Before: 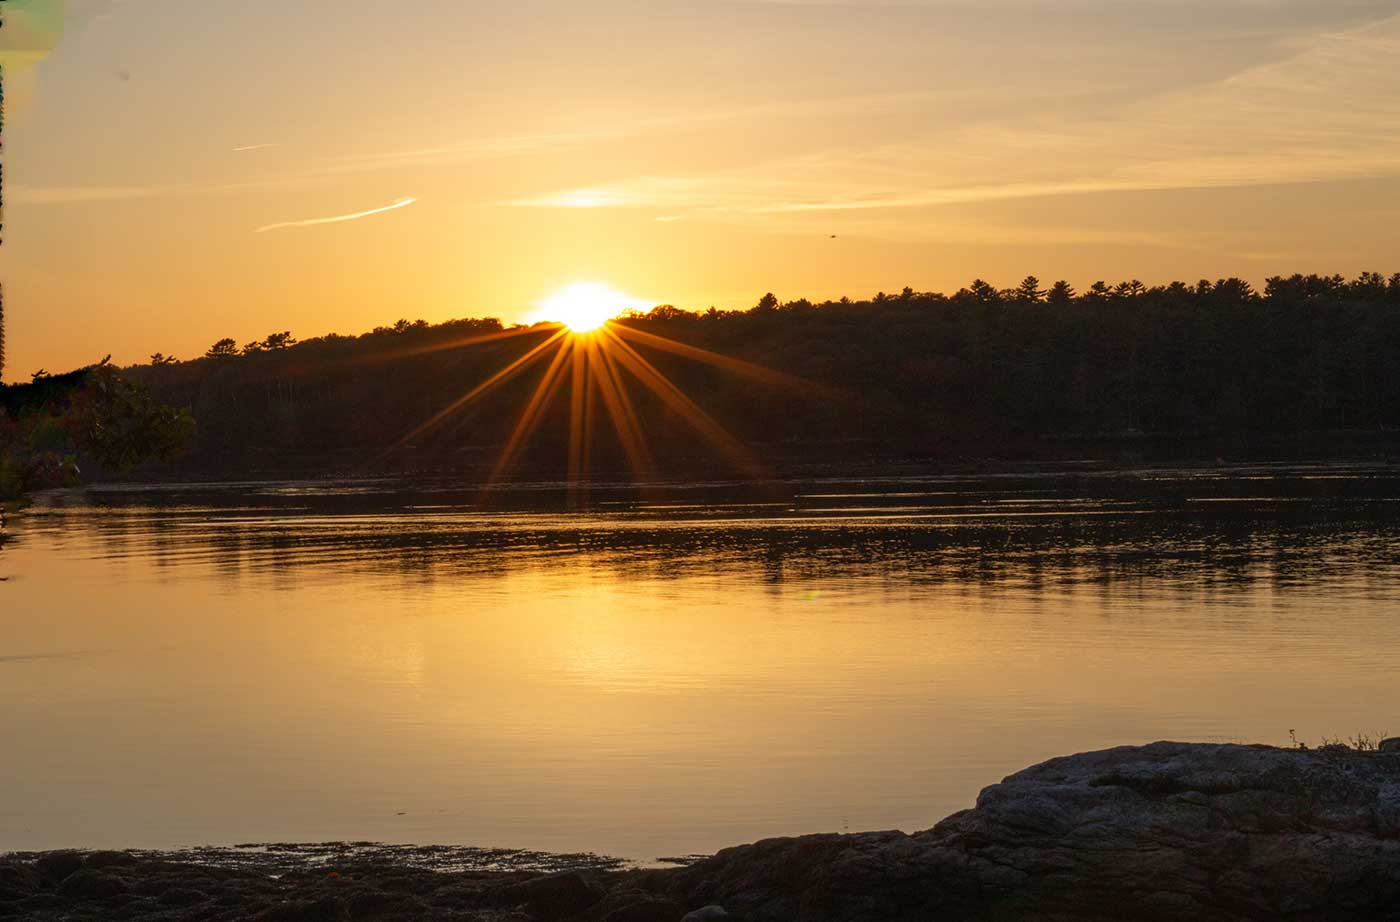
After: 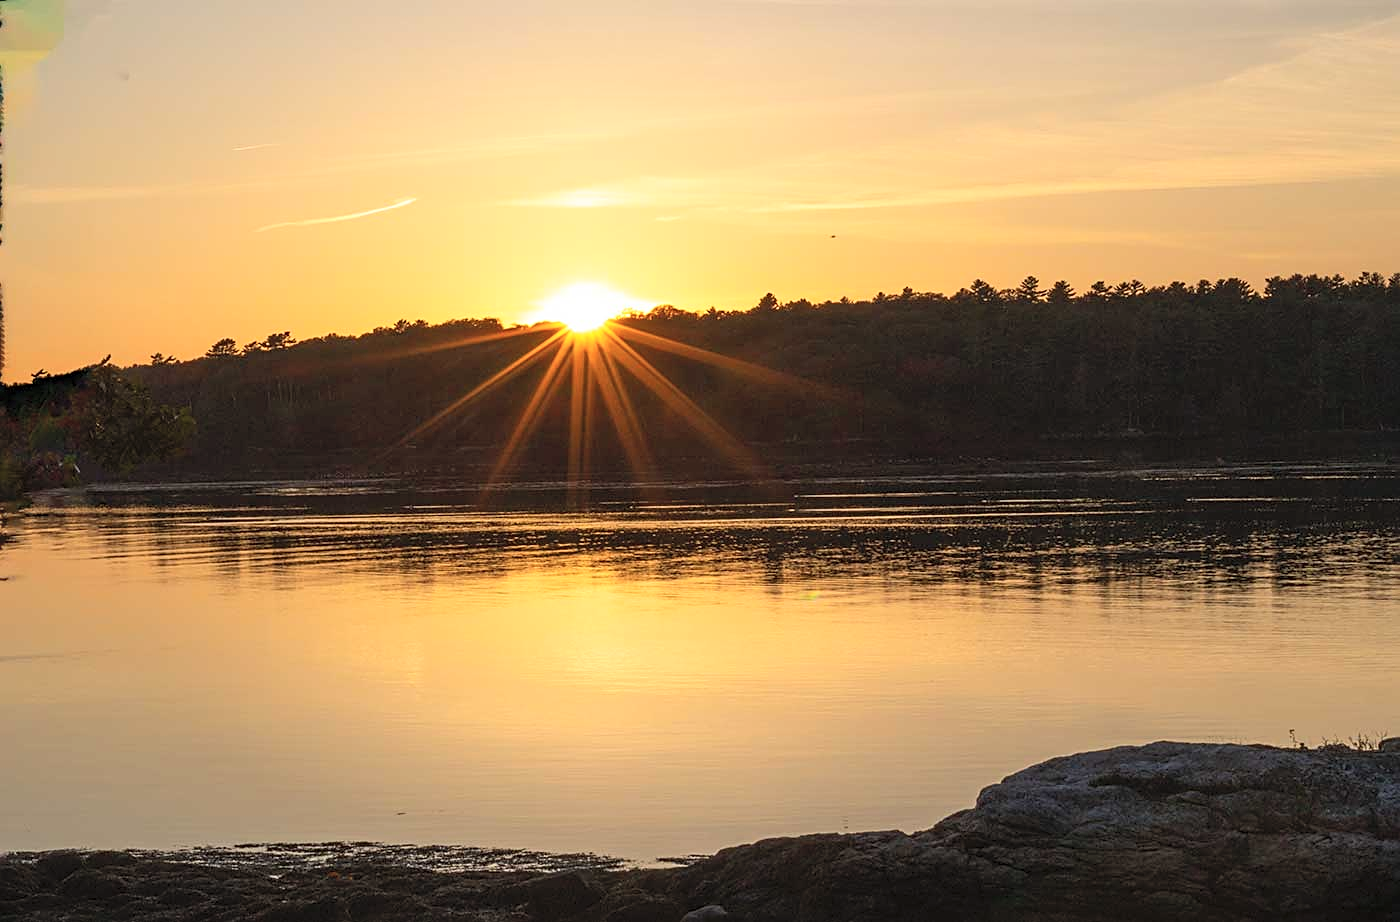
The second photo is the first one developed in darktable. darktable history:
contrast brightness saturation: contrast 0.142, brightness 0.21
sharpen: amount 0.494
